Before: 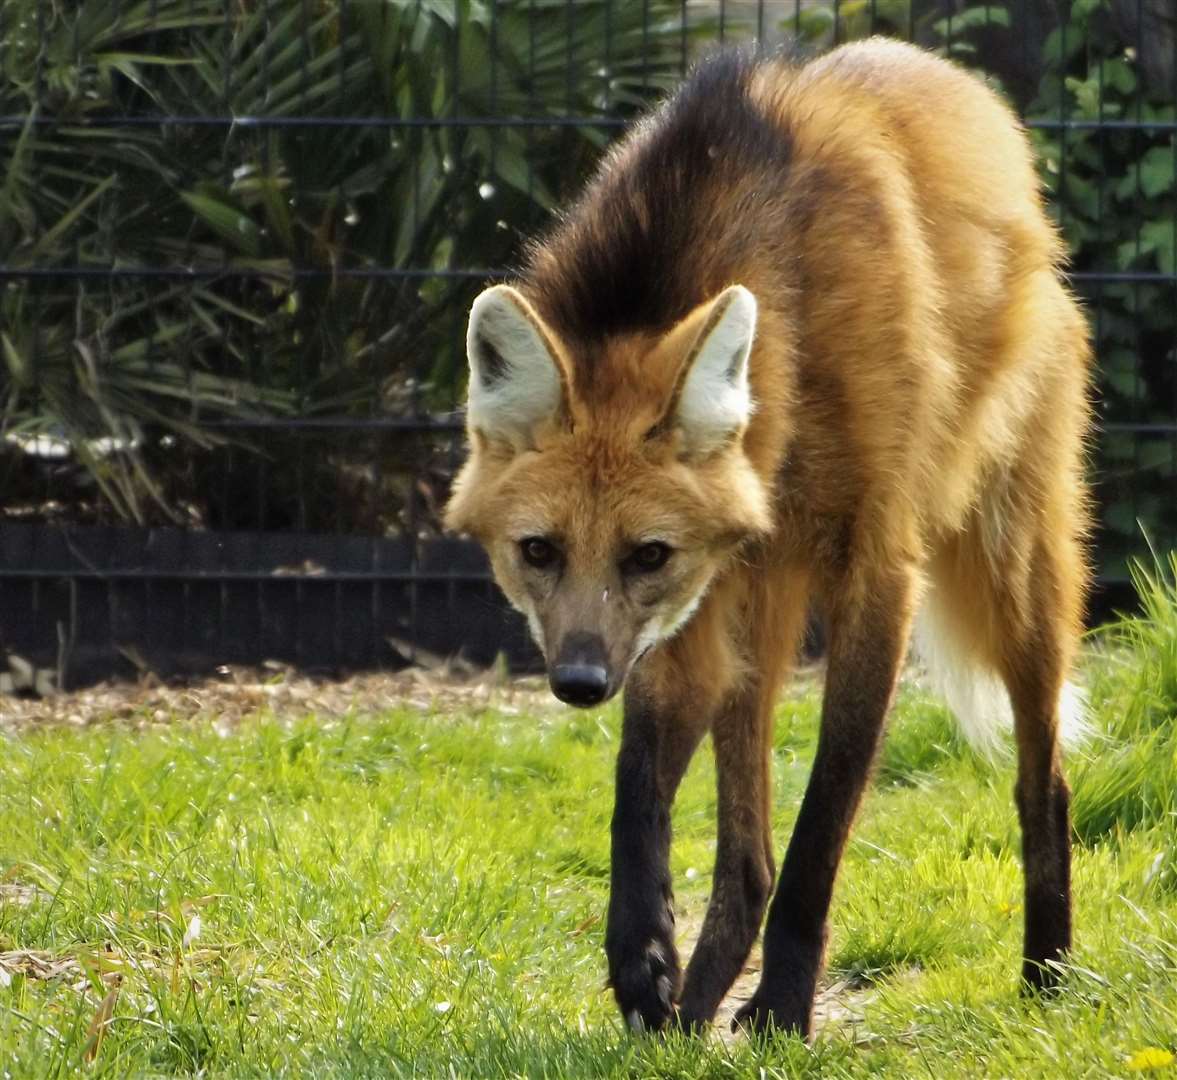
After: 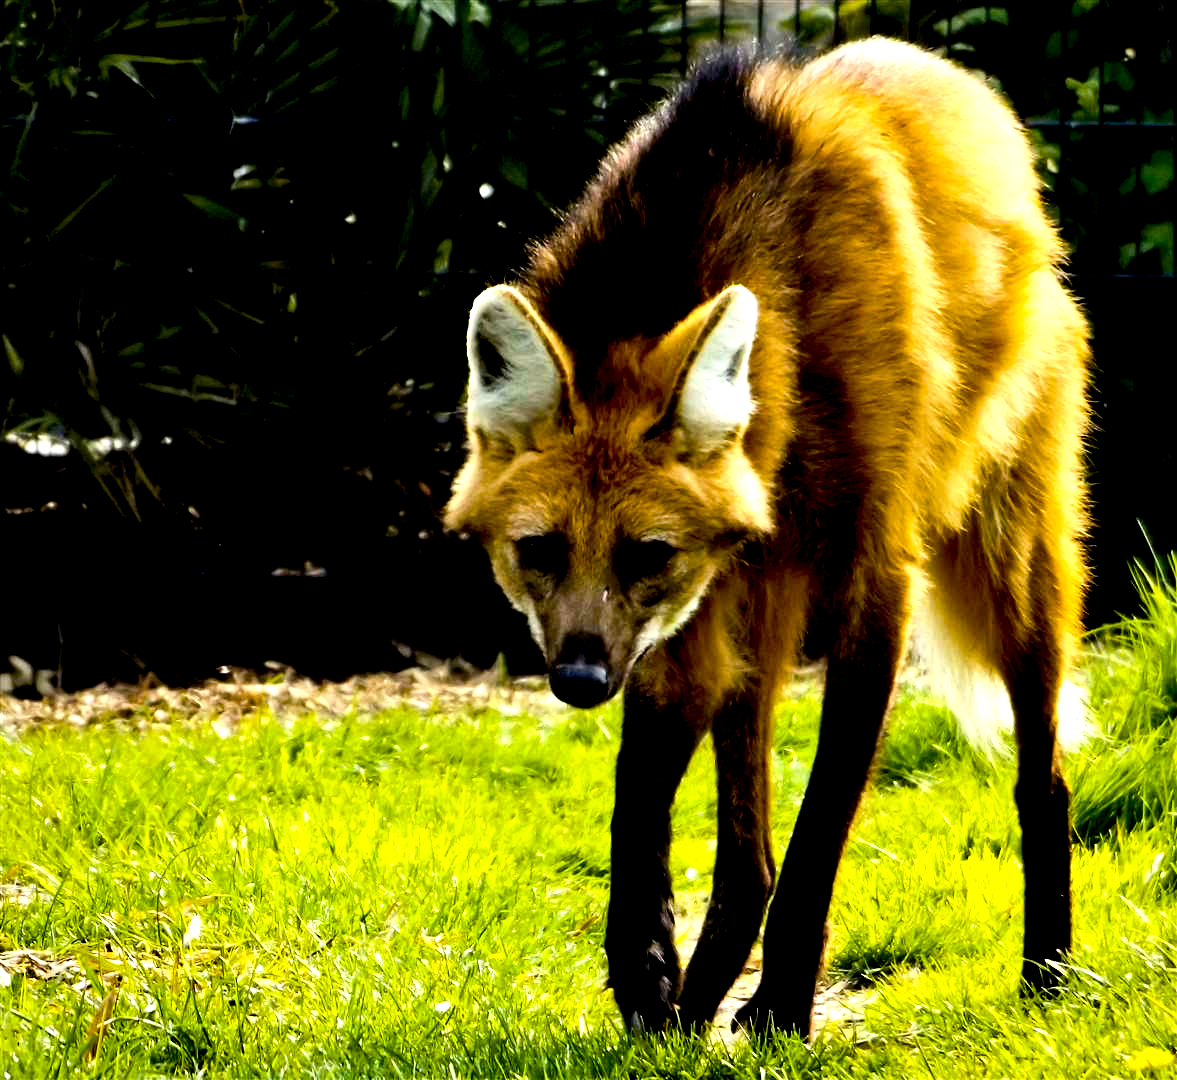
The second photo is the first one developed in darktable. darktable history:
tone equalizer: -8 EV -1.08 EV, -7 EV -1.01 EV, -6 EV -0.867 EV, -5 EV -0.578 EV, -3 EV 0.578 EV, -2 EV 0.867 EV, -1 EV 1.01 EV, +0 EV 1.08 EV, edges refinement/feathering 500, mask exposure compensation -1.57 EV, preserve details no
color balance rgb: perceptual saturation grading › global saturation 20%, global vibrance 20%
exposure: black level correction 0.056, exposure -0.039 EV, compensate highlight preservation false
